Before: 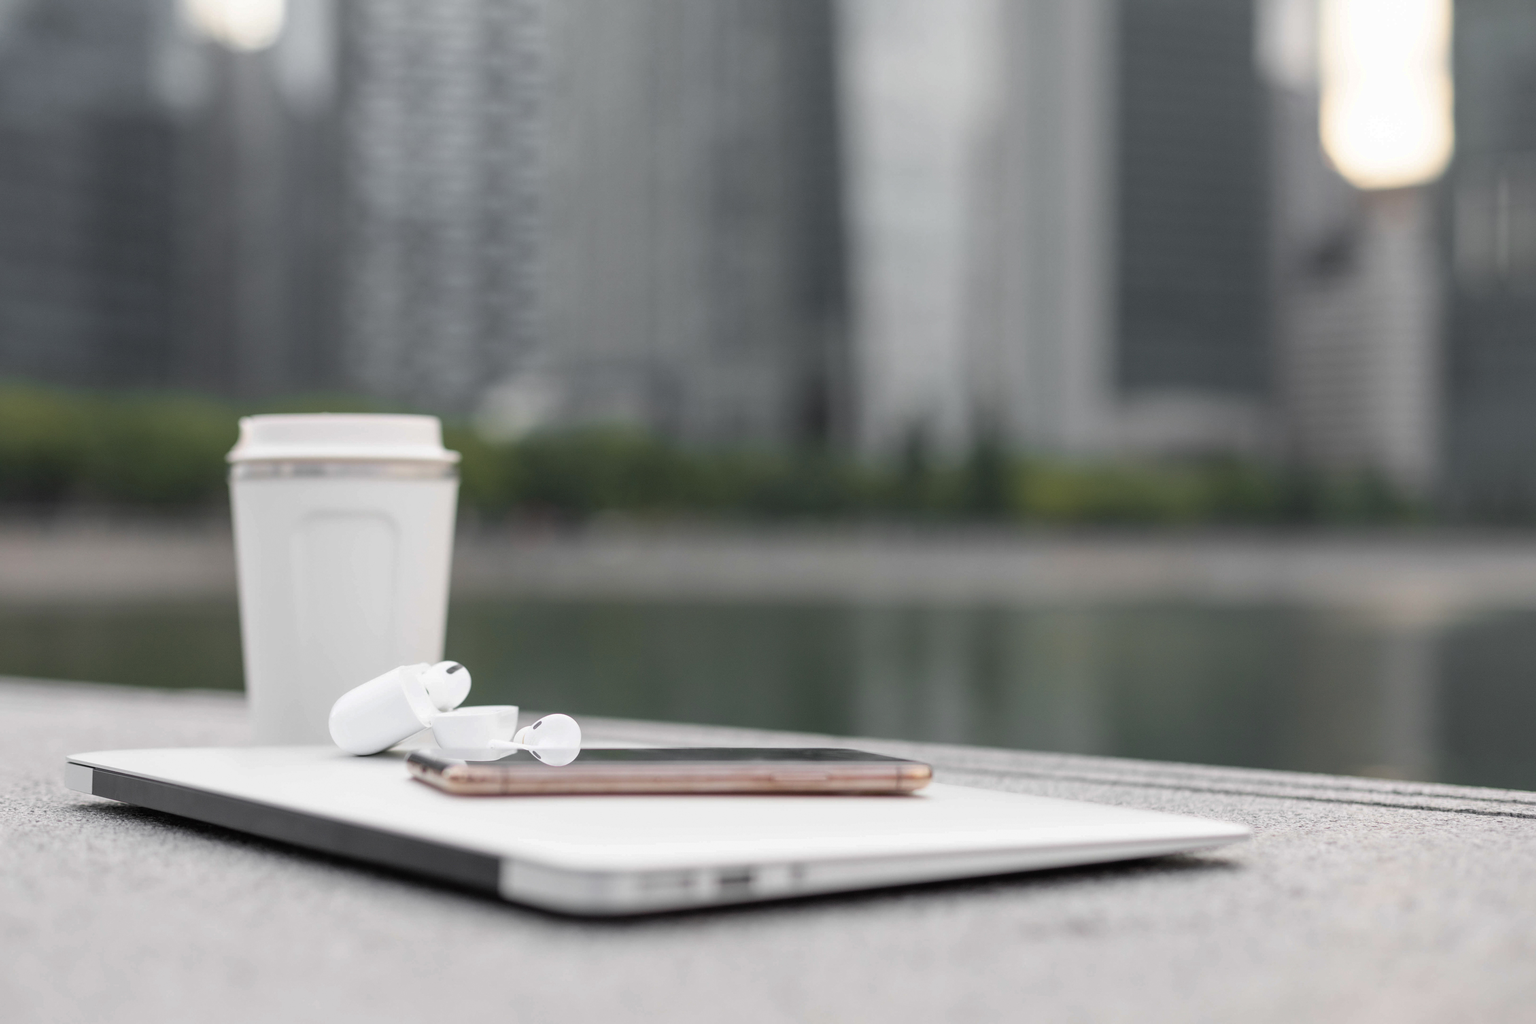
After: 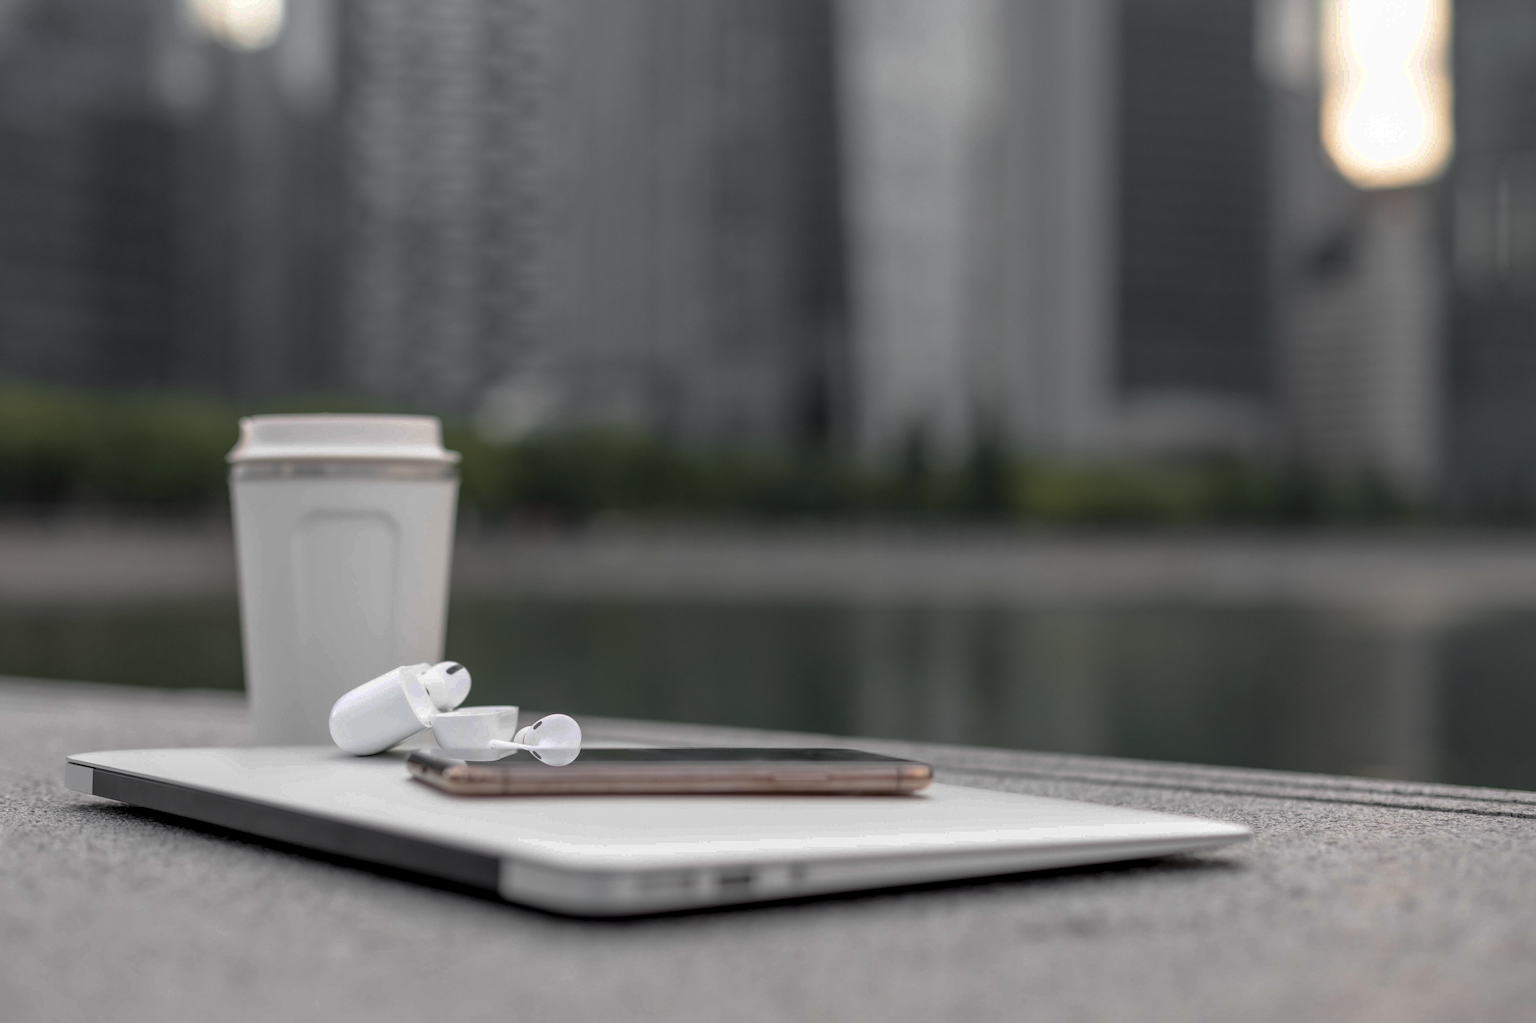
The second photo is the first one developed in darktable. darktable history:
local contrast: shadows 92%, midtone range 0.5
base curve: curves: ch0 [(0, 0) (0.826, 0.587) (1, 1)], preserve colors none
